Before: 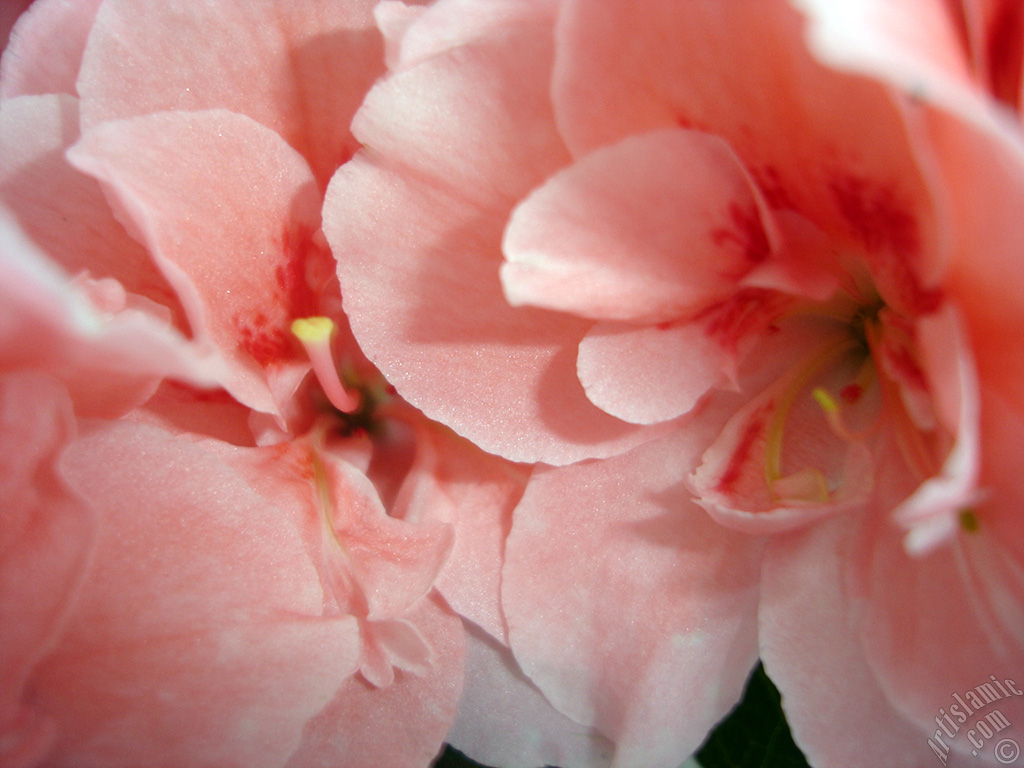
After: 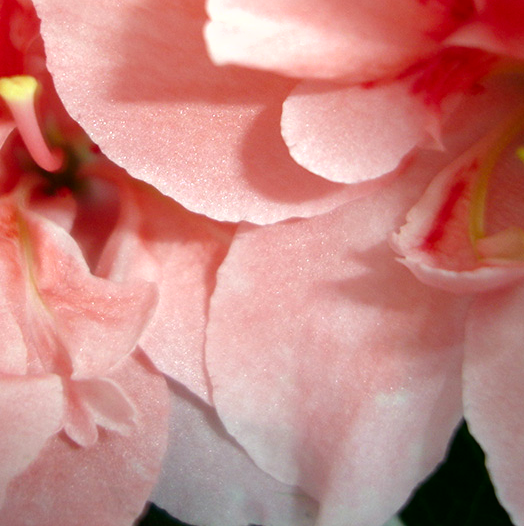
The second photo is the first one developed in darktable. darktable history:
tone equalizer: -8 EV -0.413 EV, -7 EV -0.375 EV, -6 EV -0.372 EV, -5 EV -0.2 EV, -3 EV 0.238 EV, -2 EV 0.359 EV, -1 EV 0.406 EV, +0 EV 0.41 EV
crop and rotate: left 28.976%, top 31.456%, right 19.843%
contrast brightness saturation: brightness -0.099
shadows and highlights: radius 266.59, soften with gaussian
